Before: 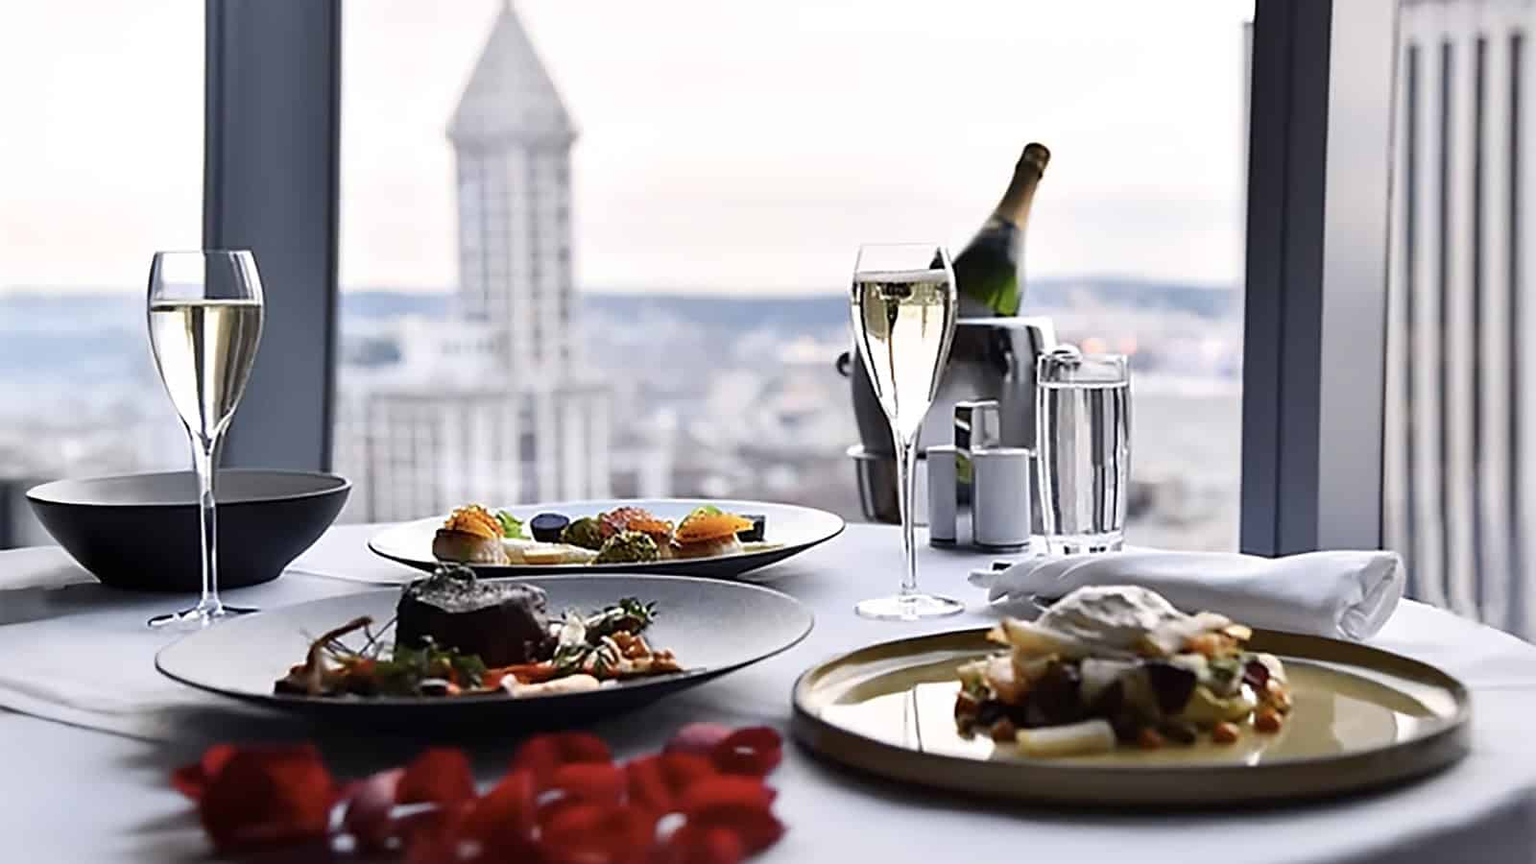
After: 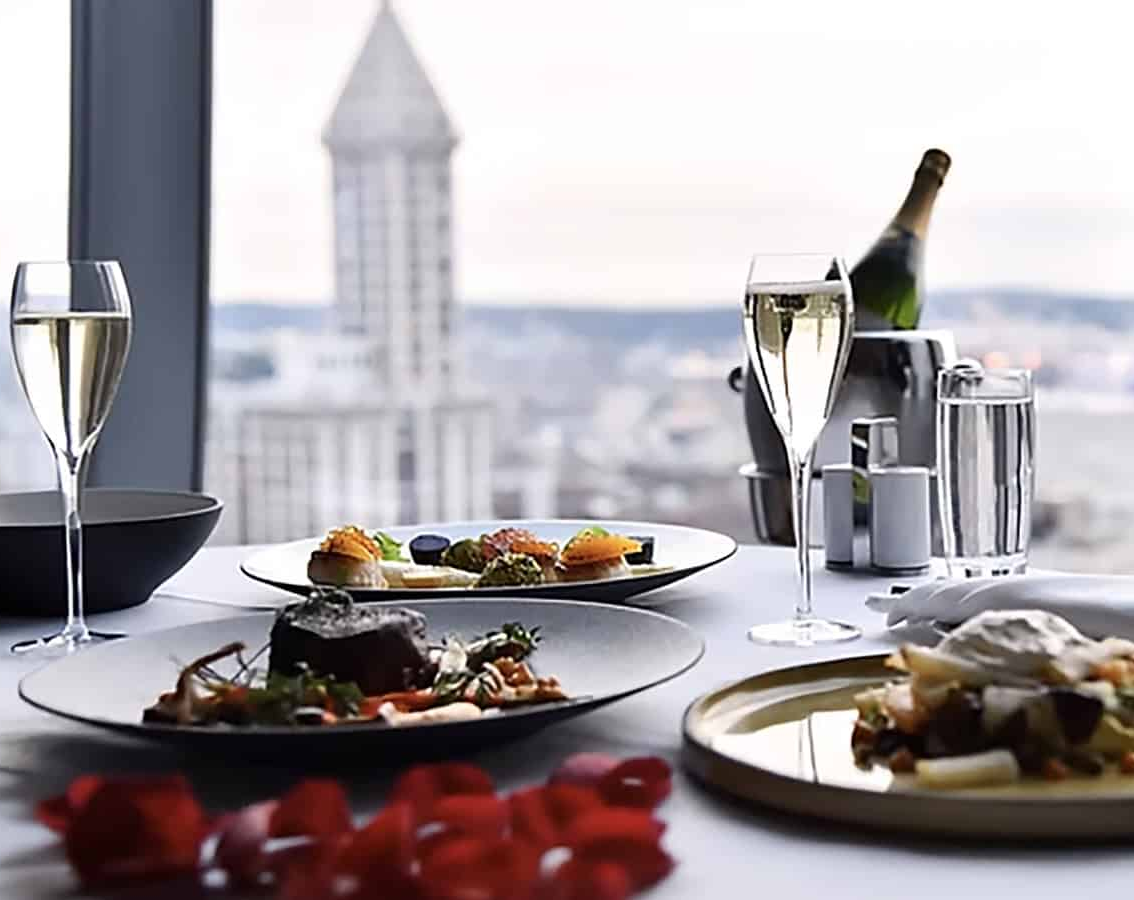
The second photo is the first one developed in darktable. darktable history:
crop and rotate: left 8.973%, right 20.112%
